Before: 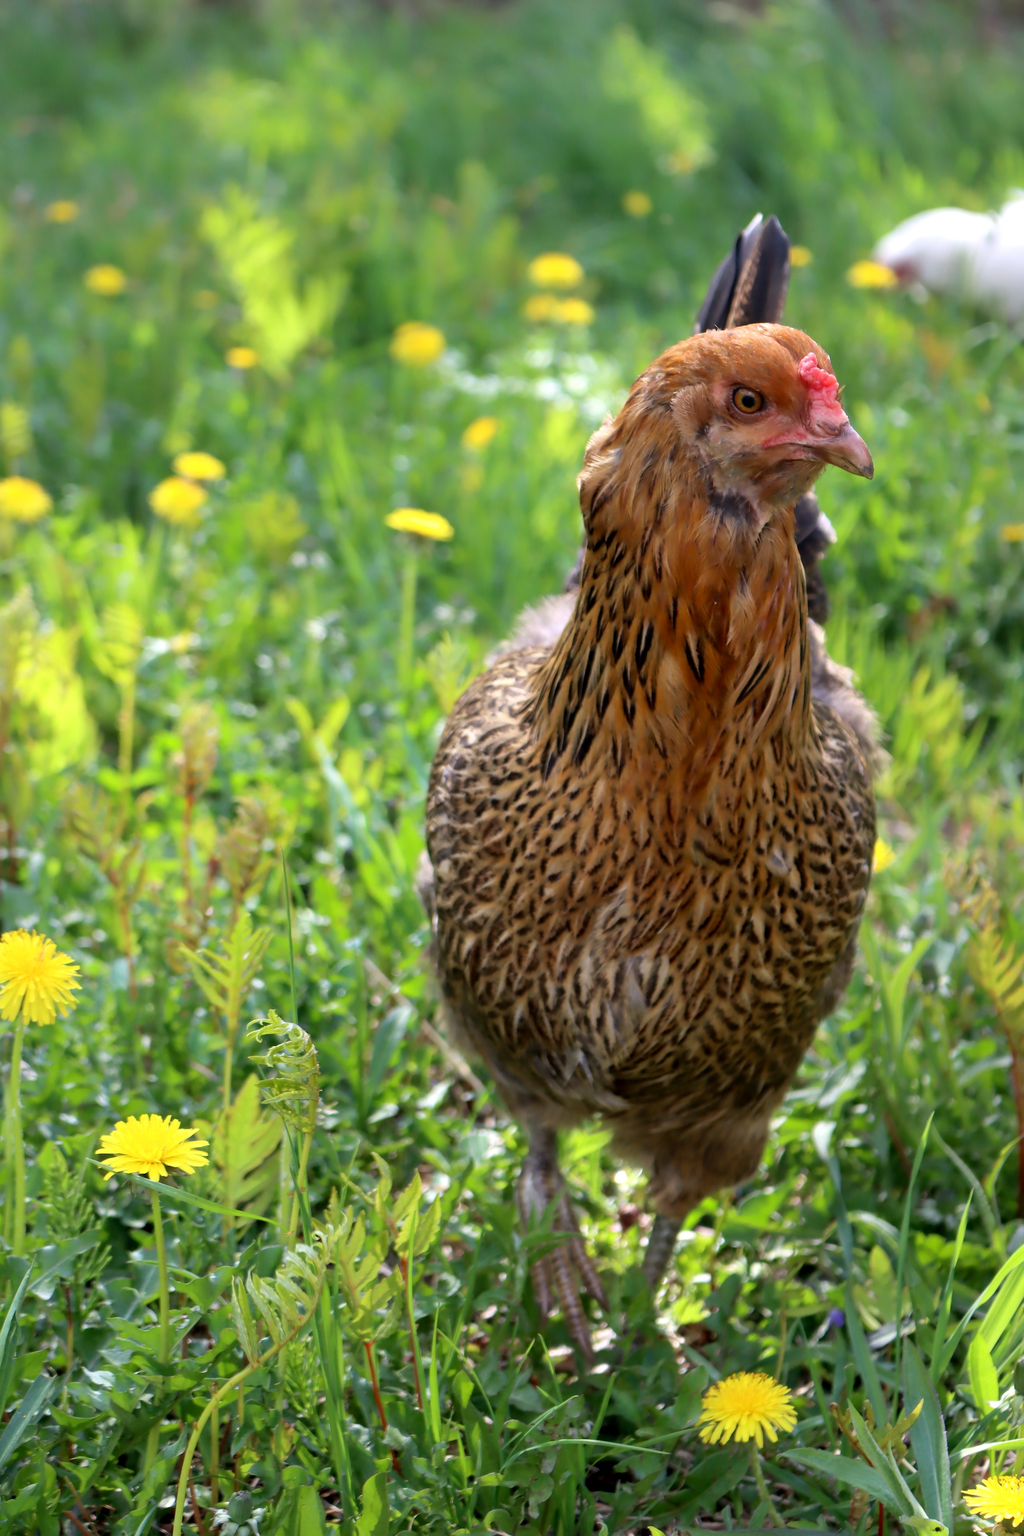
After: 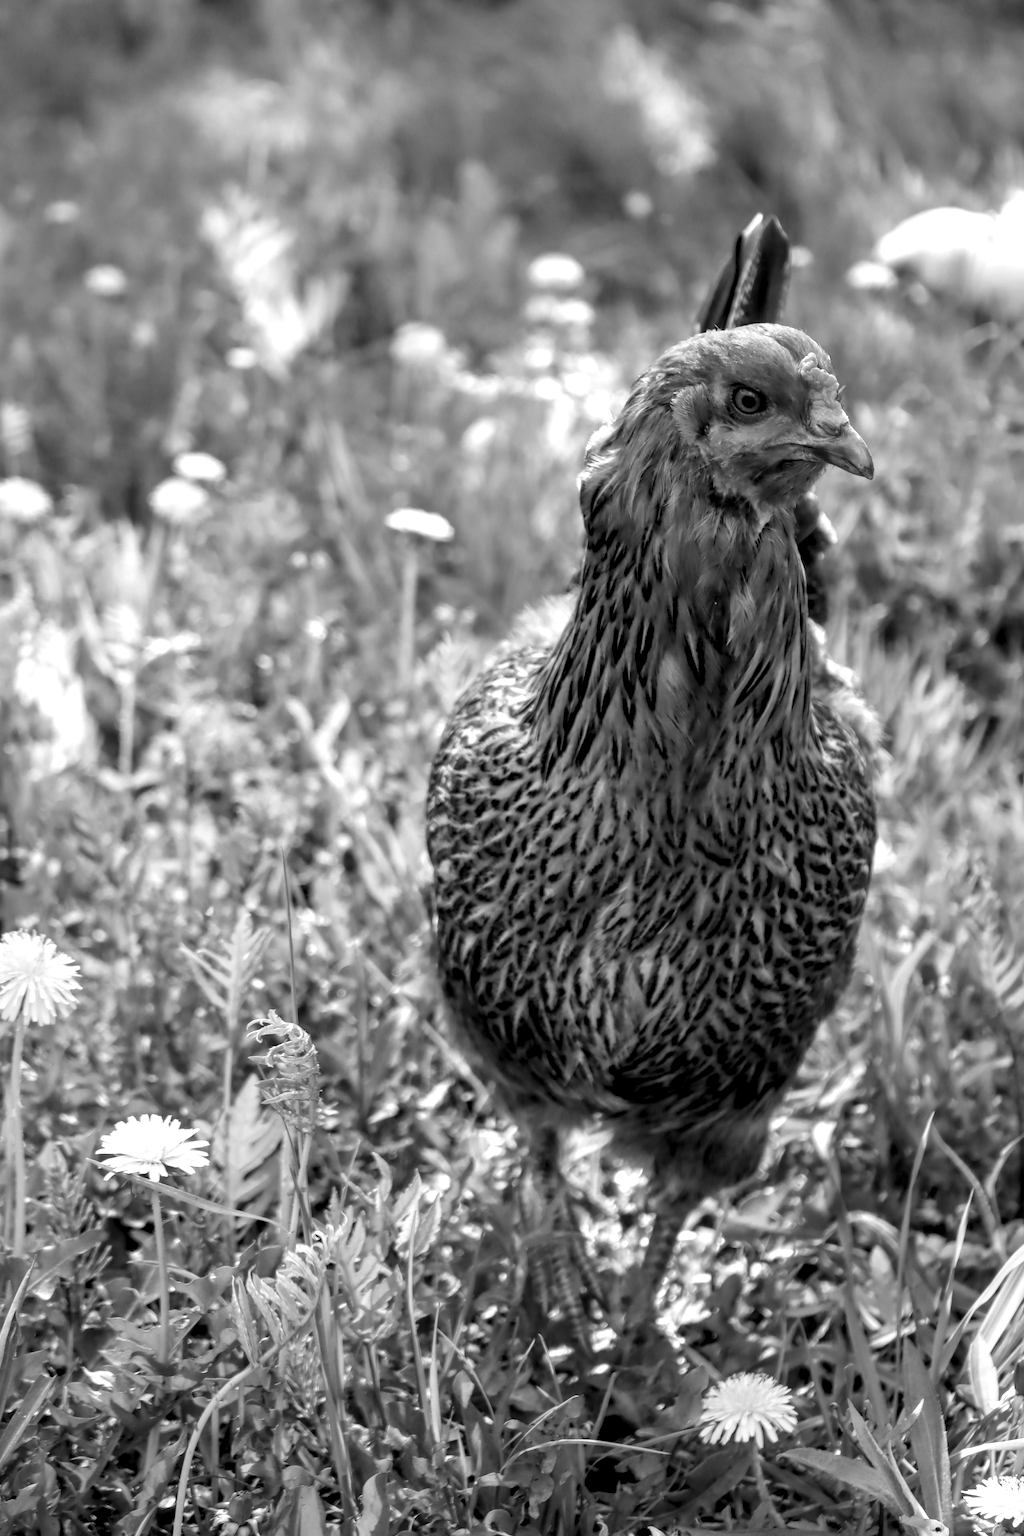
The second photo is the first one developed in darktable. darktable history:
white balance: emerald 1
local contrast: detail 160%
monochrome: on, module defaults
